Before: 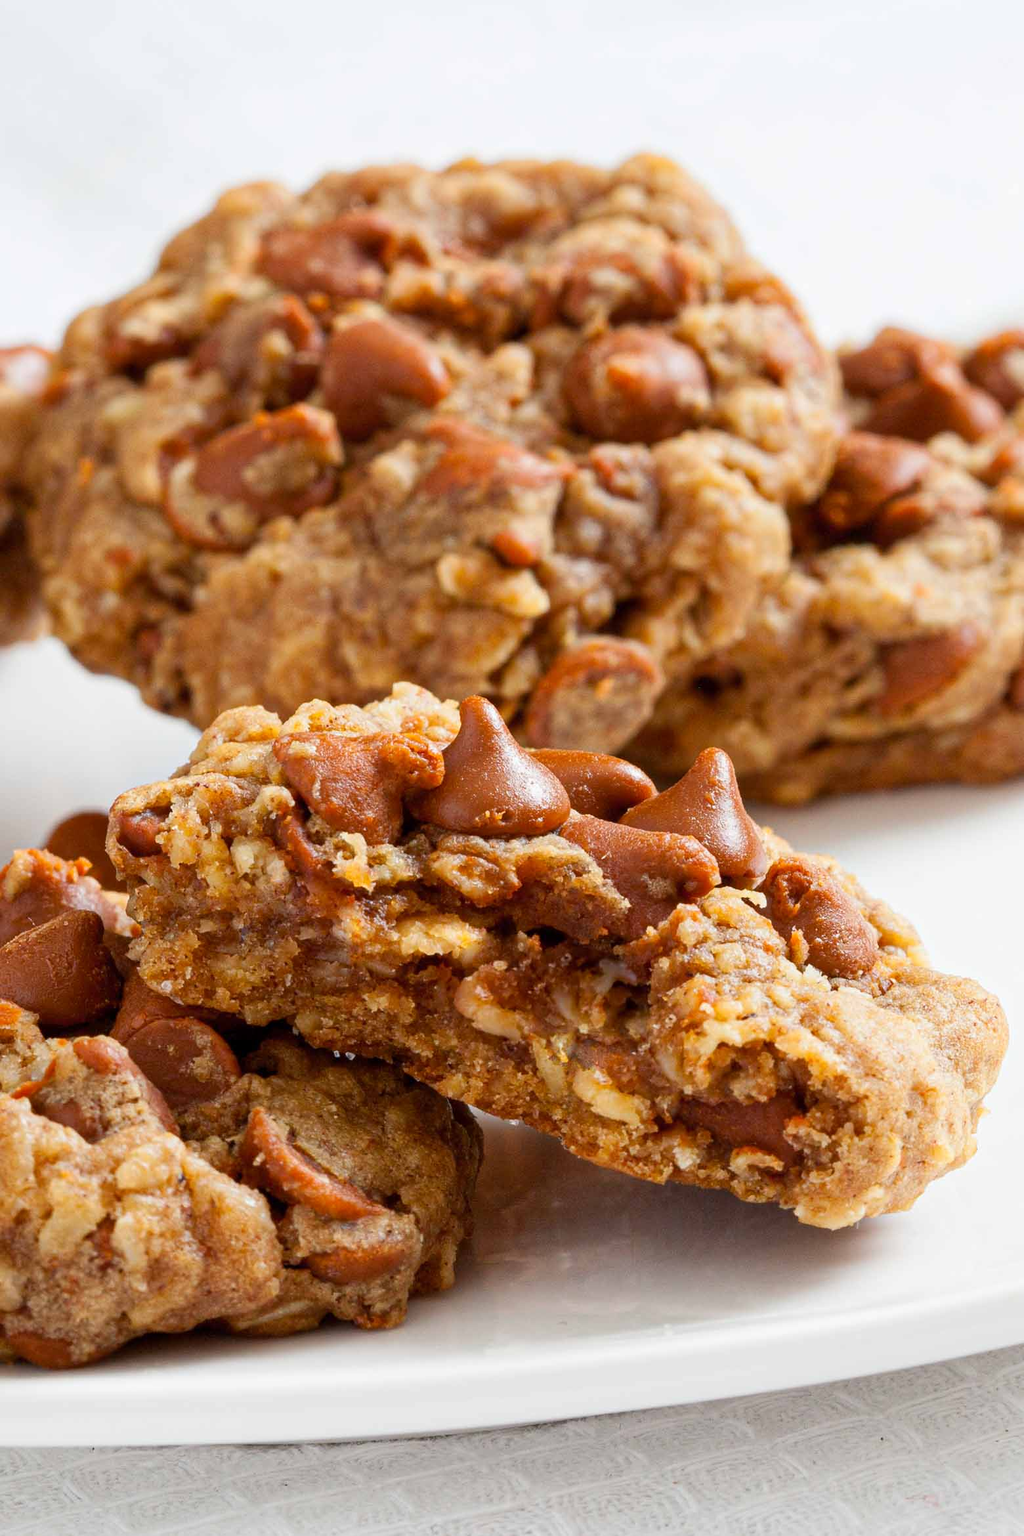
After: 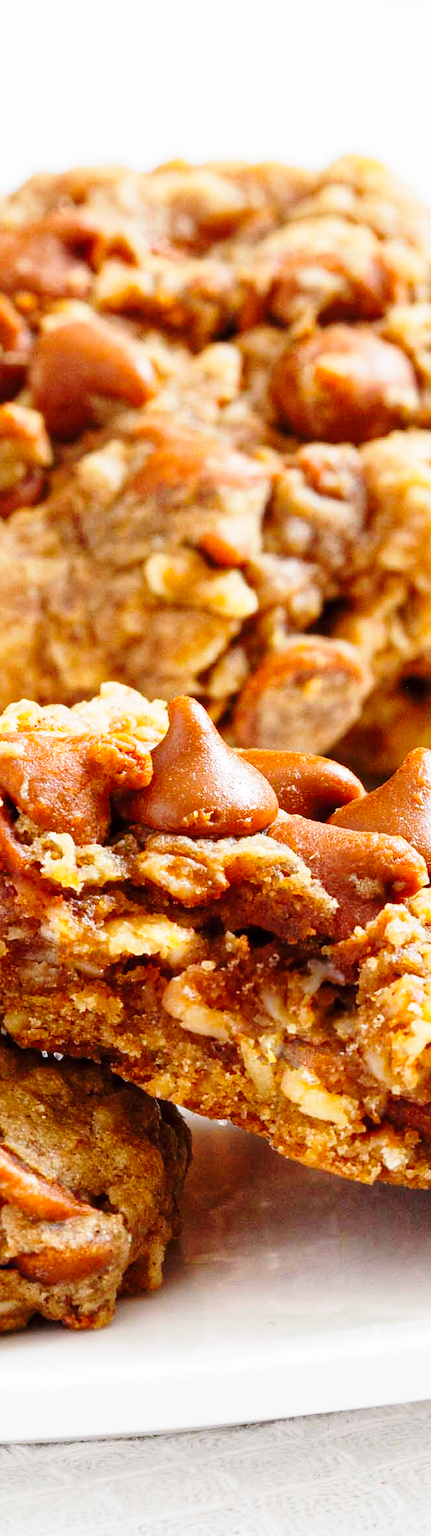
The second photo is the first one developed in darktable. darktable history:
crop: left 28.583%, right 29.231%
base curve: curves: ch0 [(0, 0) (0.028, 0.03) (0.121, 0.232) (0.46, 0.748) (0.859, 0.968) (1, 1)], preserve colors none
